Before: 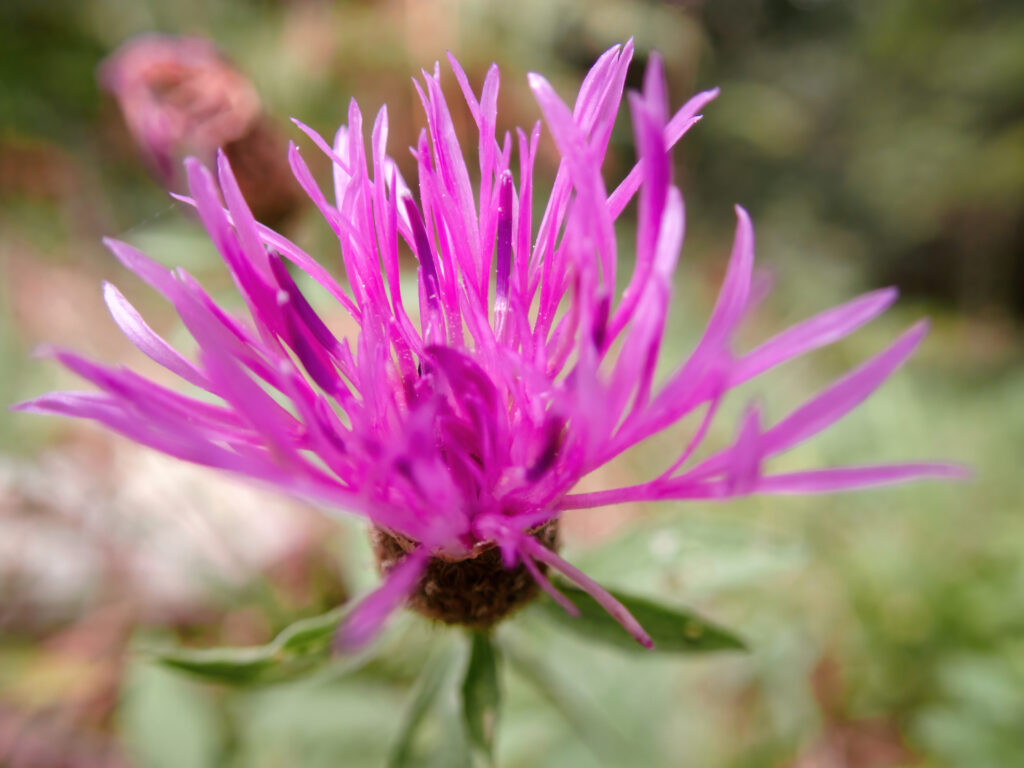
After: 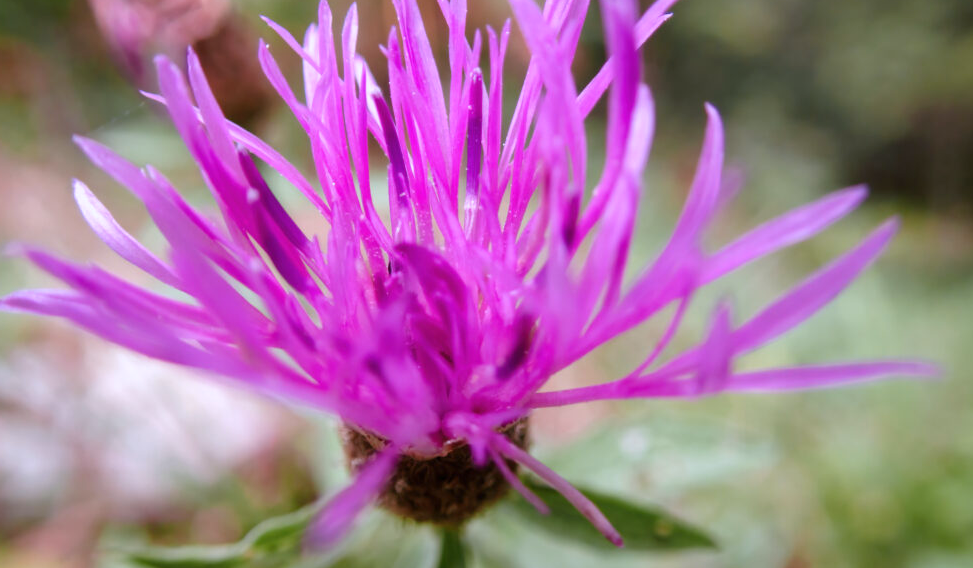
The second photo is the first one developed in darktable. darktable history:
white balance: red 0.967, blue 1.119, emerald 0.756
exposure: exposure 0.02 EV, compensate highlight preservation false
crop and rotate: left 2.991%, top 13.302%, right 1.981%, bottom 12.636%
